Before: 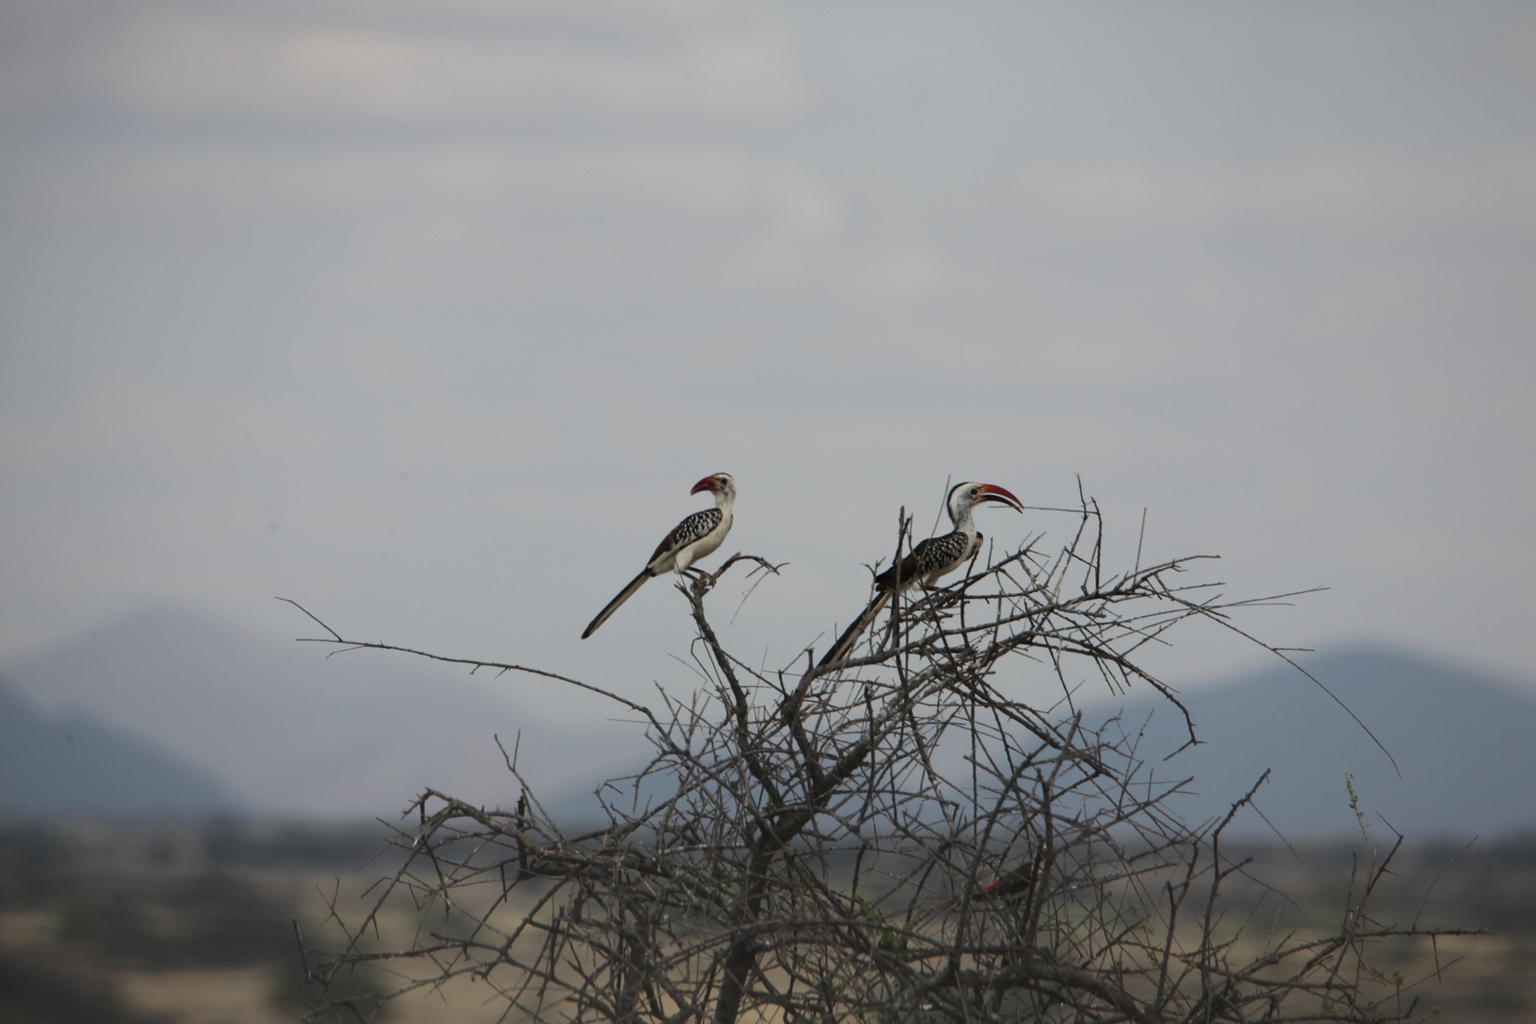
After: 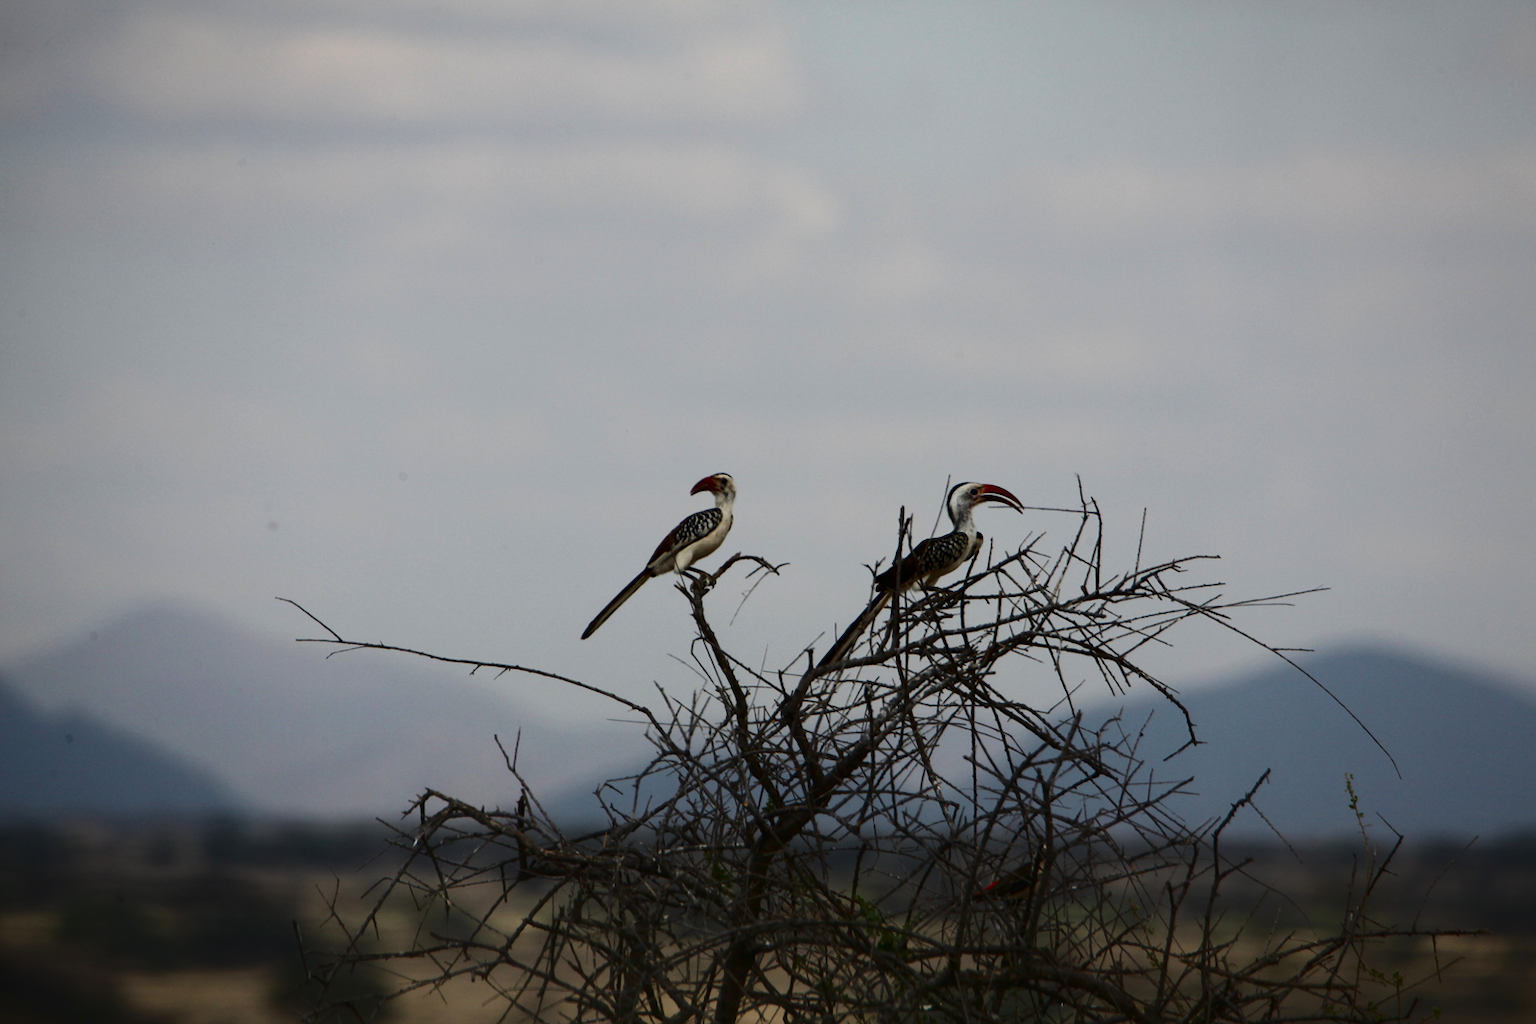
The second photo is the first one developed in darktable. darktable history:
contrast brightness saturation: contrast 0.224, brightness -0.182, saturation 0.236
